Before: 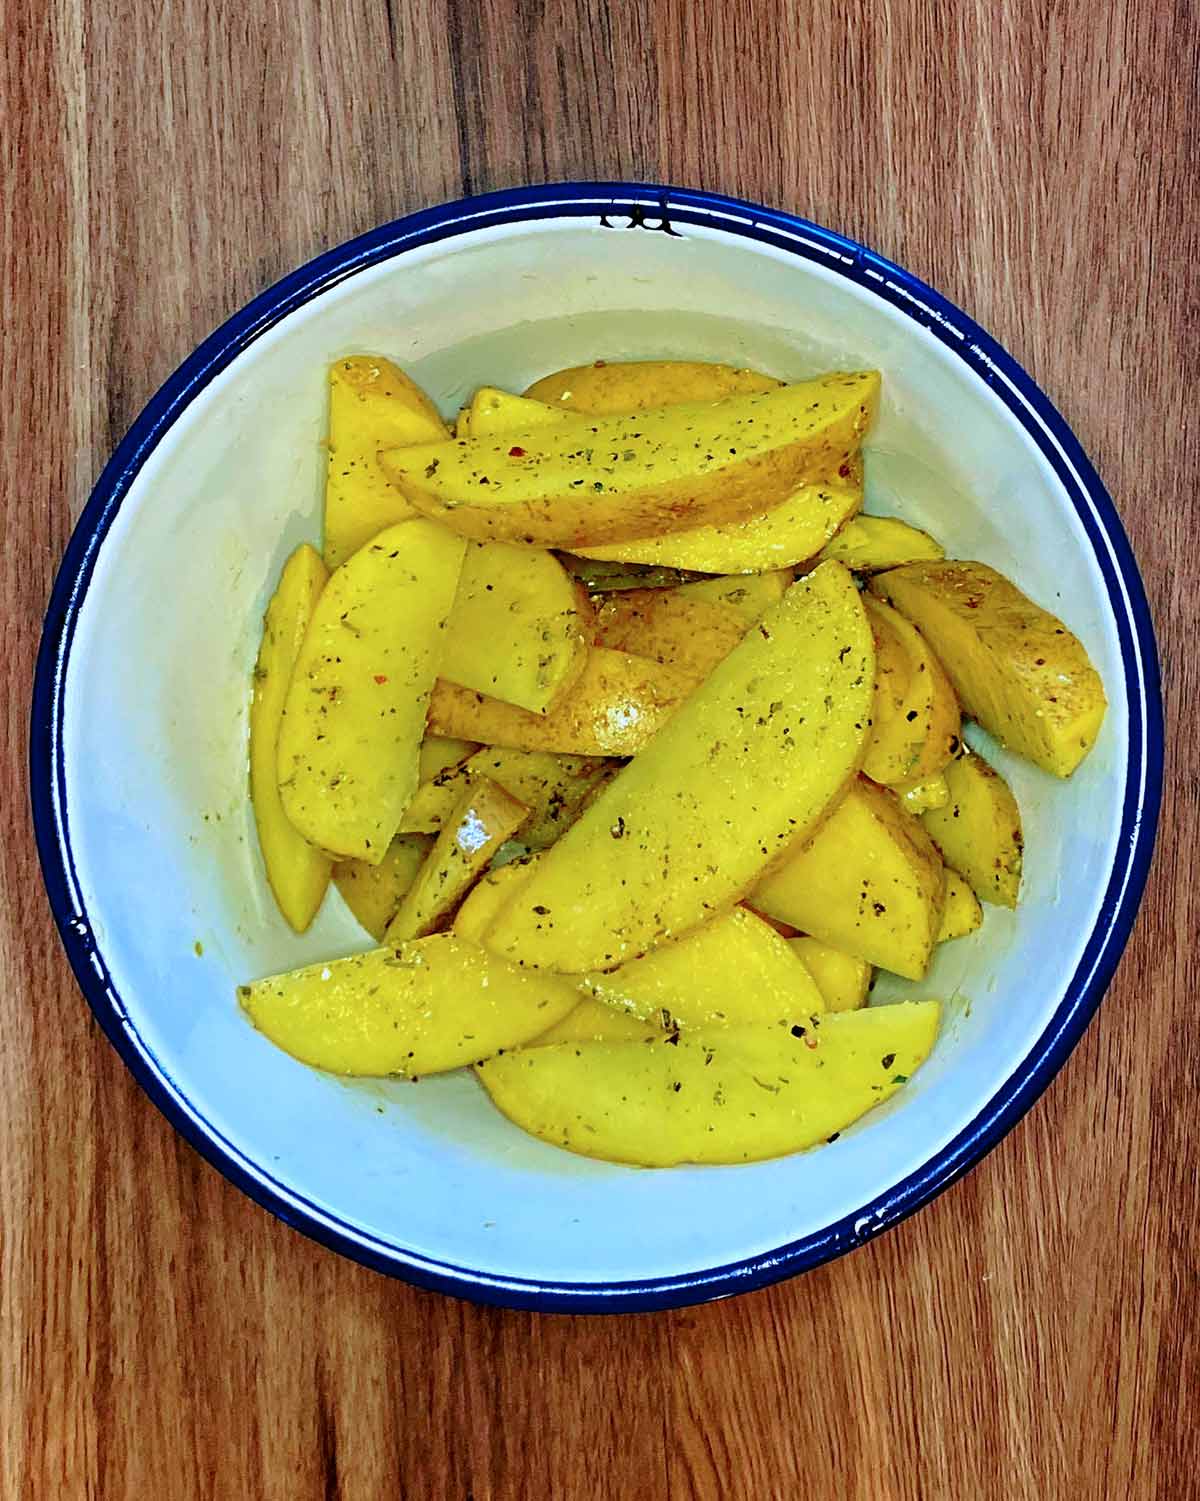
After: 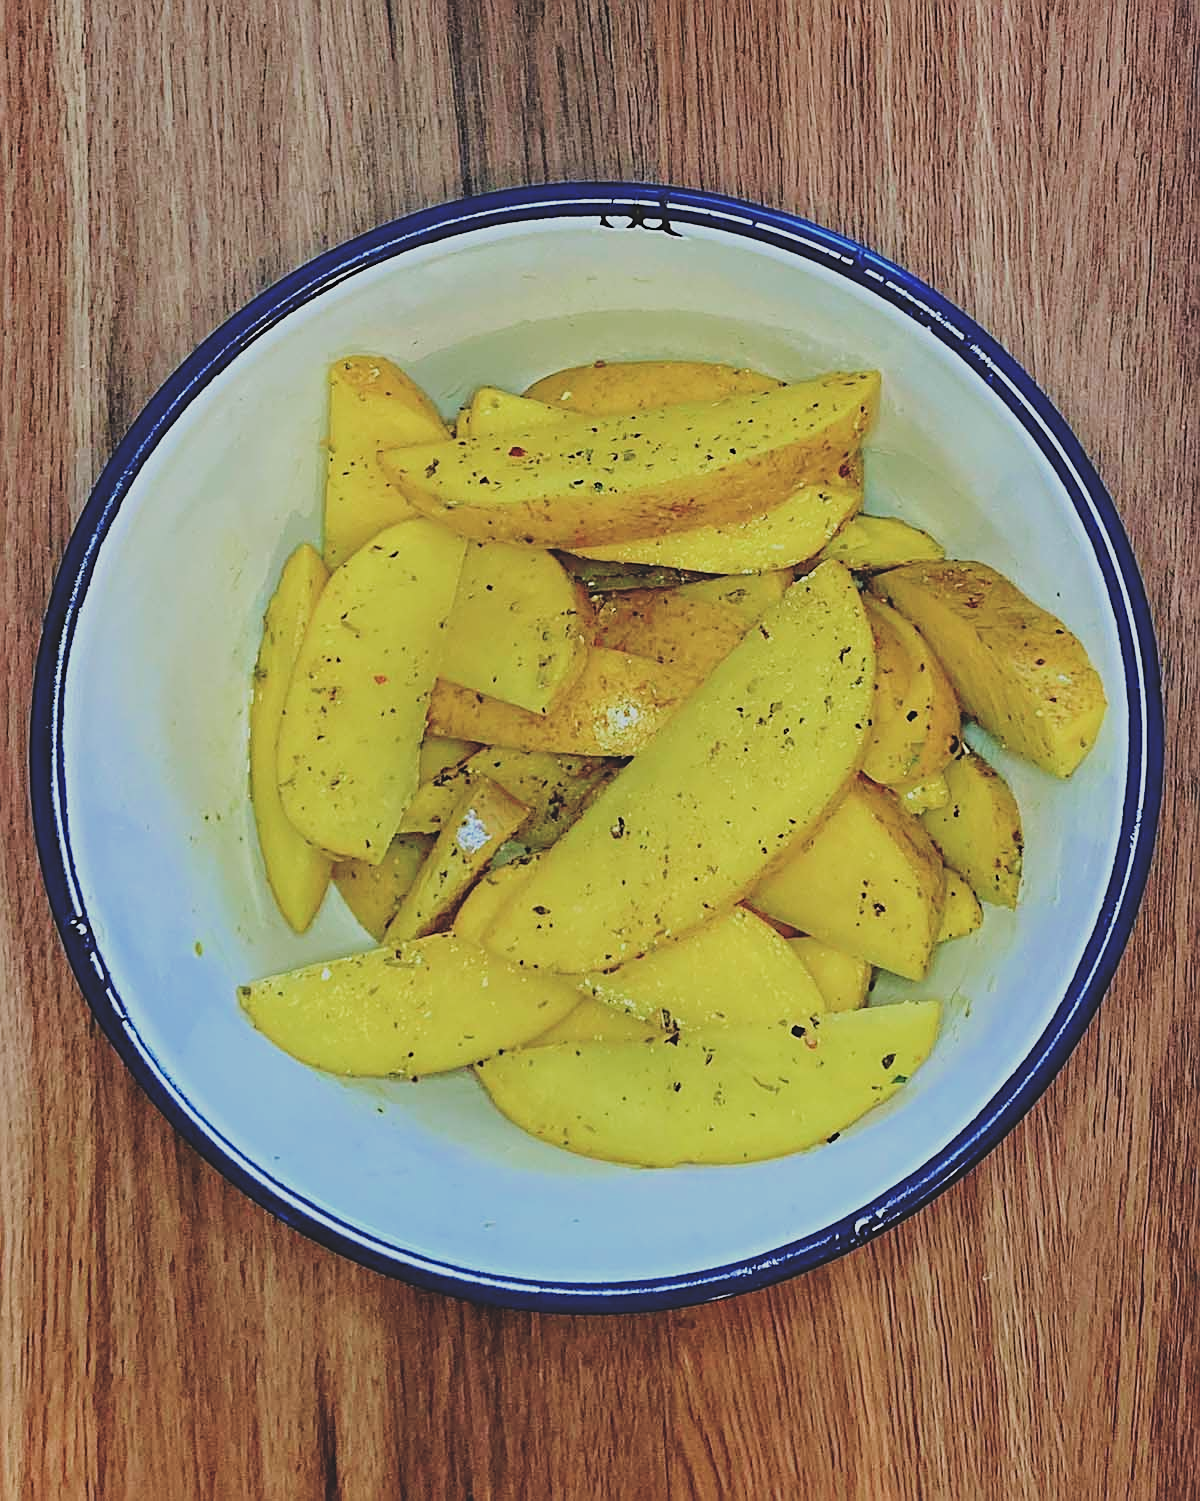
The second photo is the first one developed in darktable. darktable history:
exposure: black level correction -0.029, compensate highlight preservation false
sharpen: on, module defaults
filmic rgb: black relative exposure -7.34 EV, white relative exposure 5.09 EV, hardness 3.21
